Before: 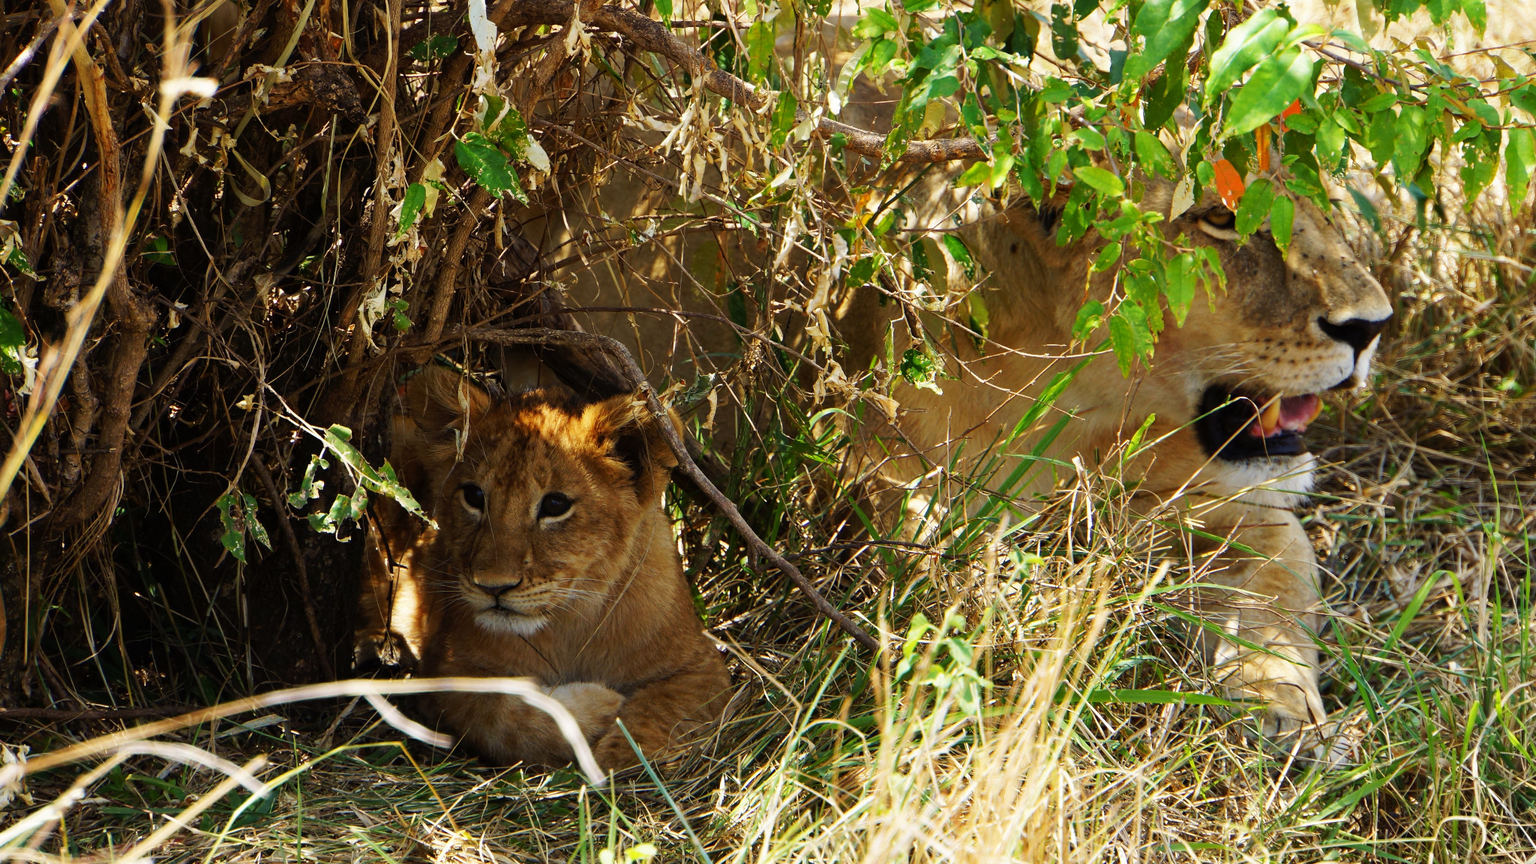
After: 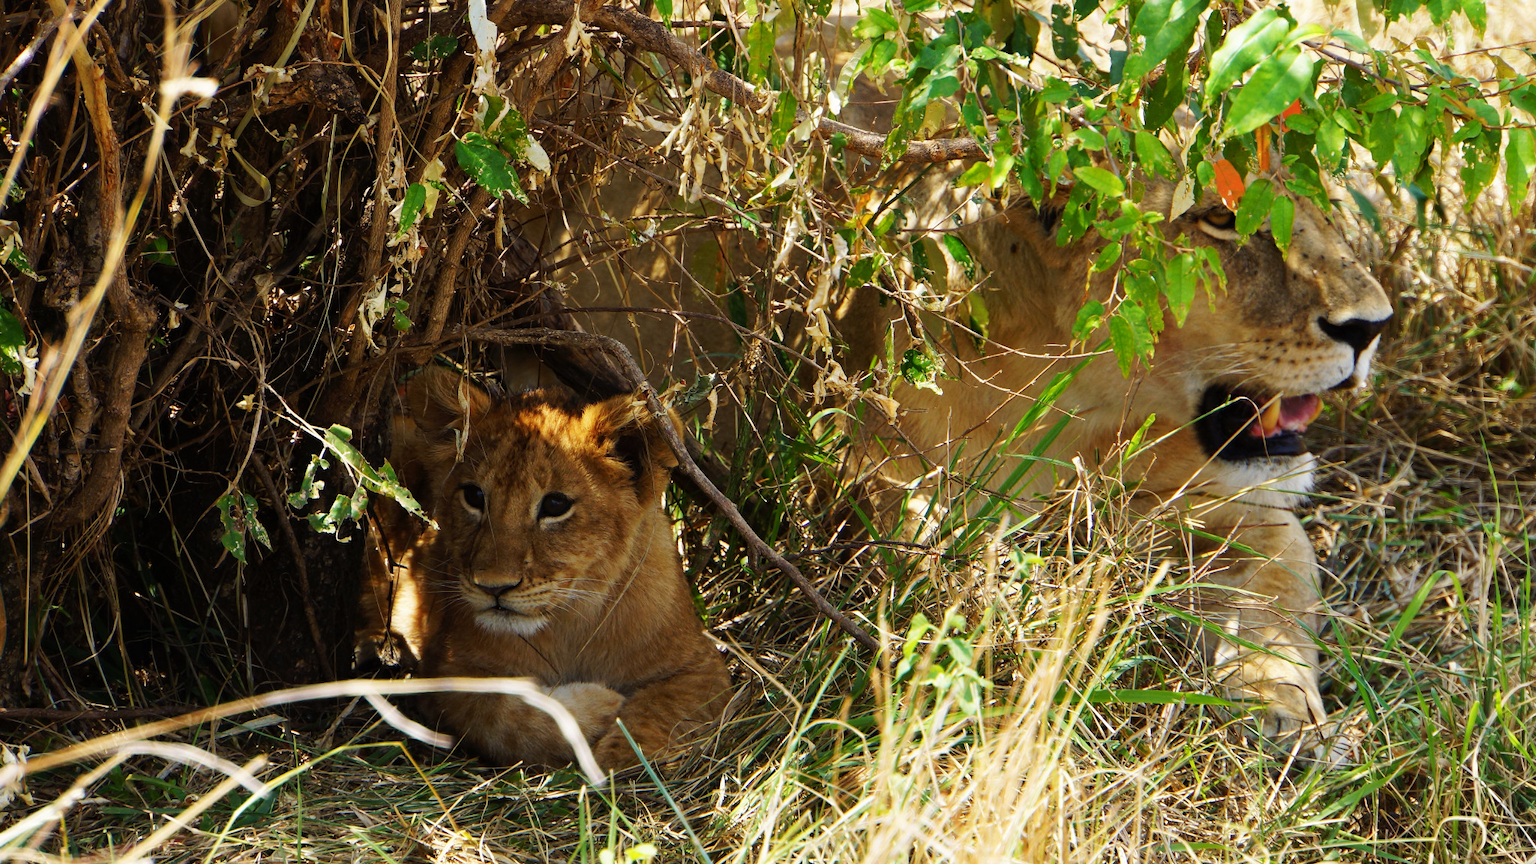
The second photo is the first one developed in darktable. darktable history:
color balance rgb: perceptual saturation grading › global saturation 0.779%
